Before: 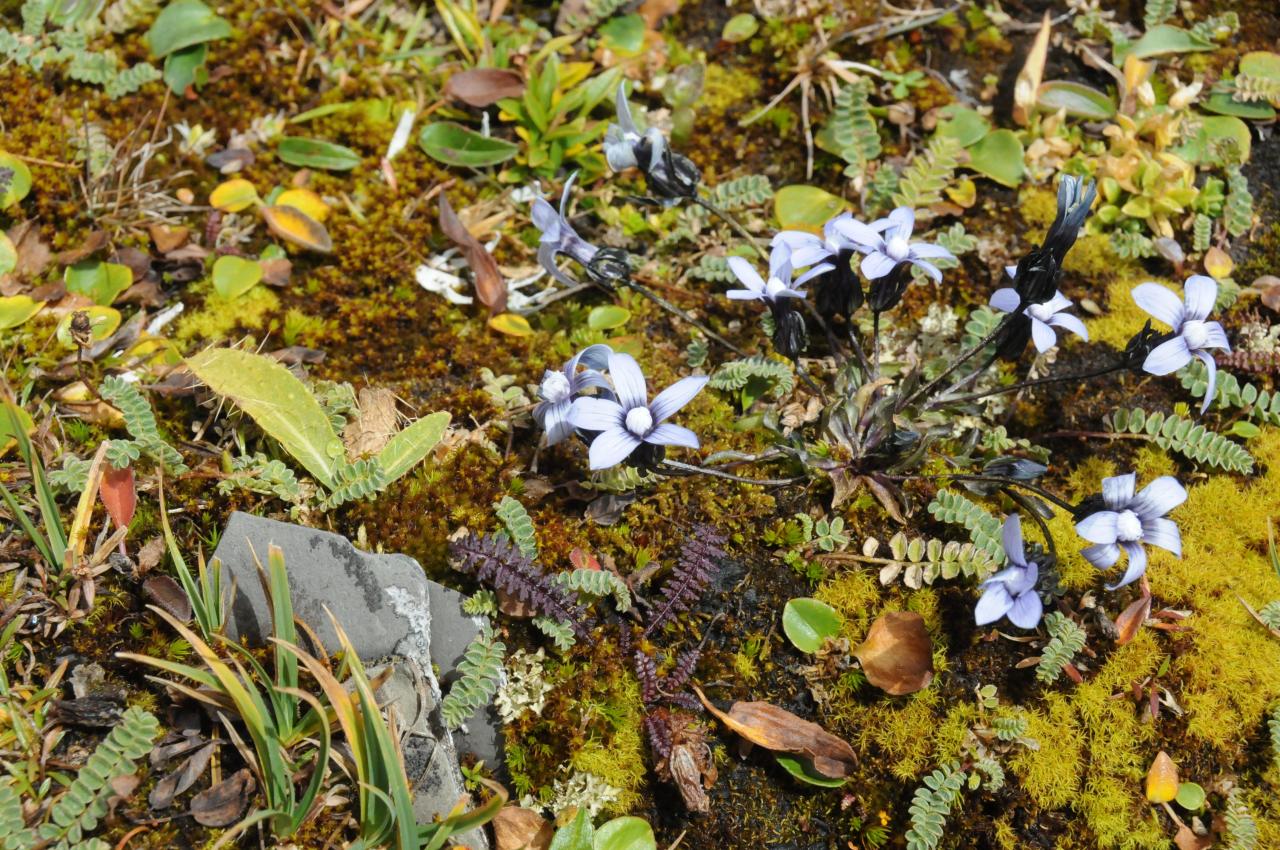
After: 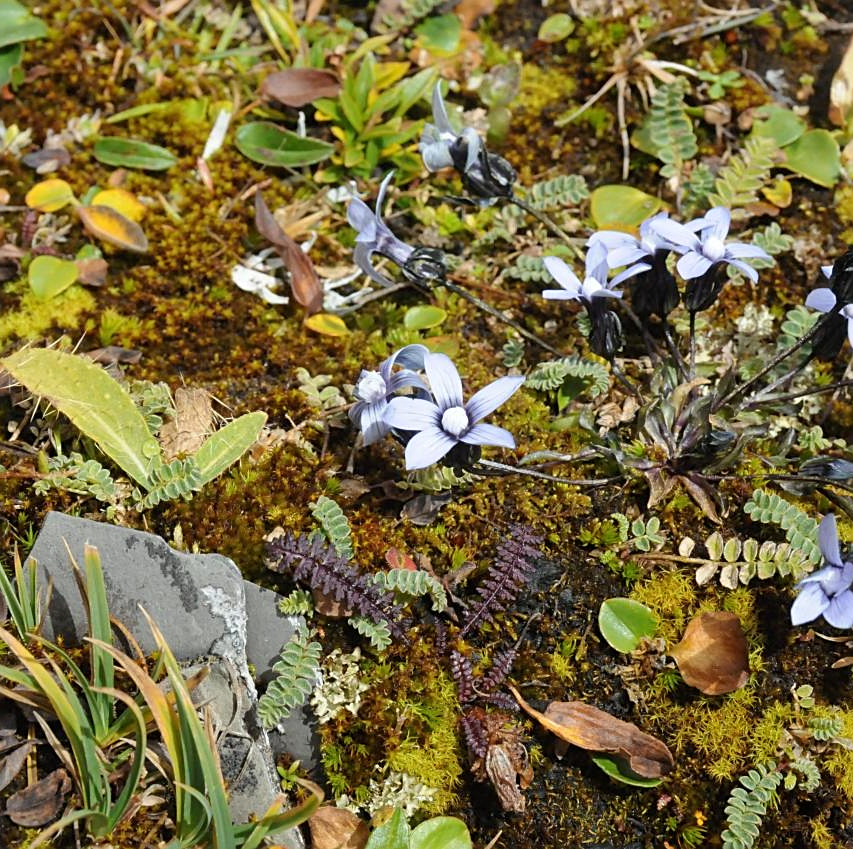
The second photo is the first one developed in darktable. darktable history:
sharpen: on, module defaults
crop and rotate: left 14.387%, right 18.96%
